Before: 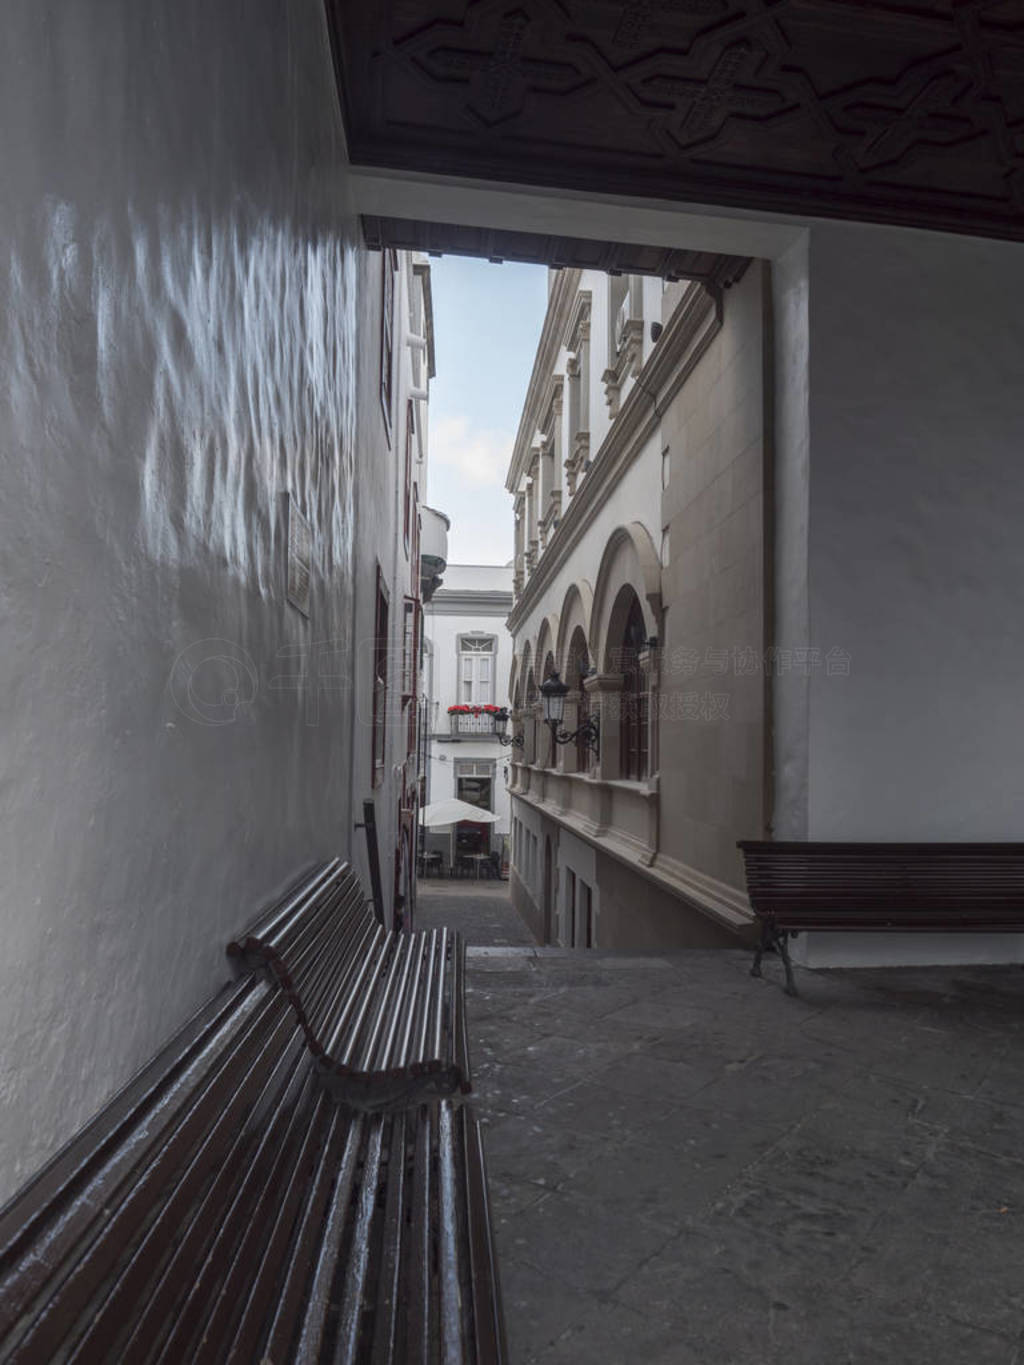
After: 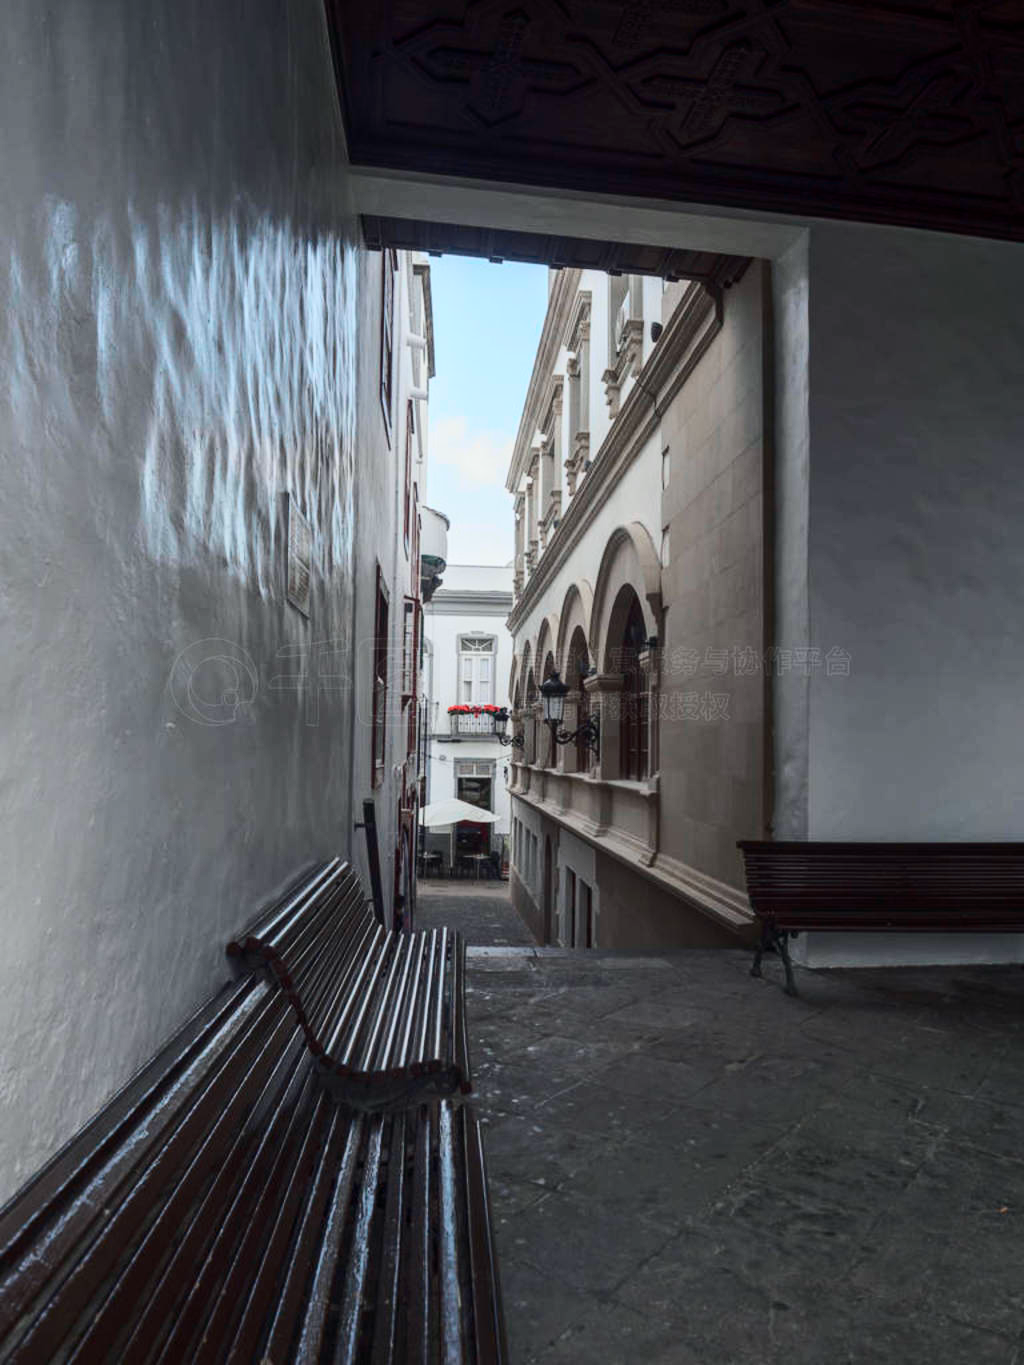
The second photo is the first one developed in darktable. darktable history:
tone curve: curves: ch0 [(0, 0) (0.114, 0.083) (0.303, 0.285) (0.447, 0.51) (0.602, 0.697) (0.772, 0.866) (0.999, 0.978)]; ch1 [(0, 0) (0.389, 0.352) (0.458, 0.433) (0.486, 0.474) (0.509, 0.505) (0.535, 0.528) (0.57, 0.579) (0.696, 0.706) (1, 1)]; ch2 [(0, 0) (0.369, 0.388) (0.449, 0.431) (0.501, 0.5) (0.528, 0.527) (0.589, 0.608) (0.697, 0.721) (1, 1)], color space Lab, independent channels, preserve colors none
